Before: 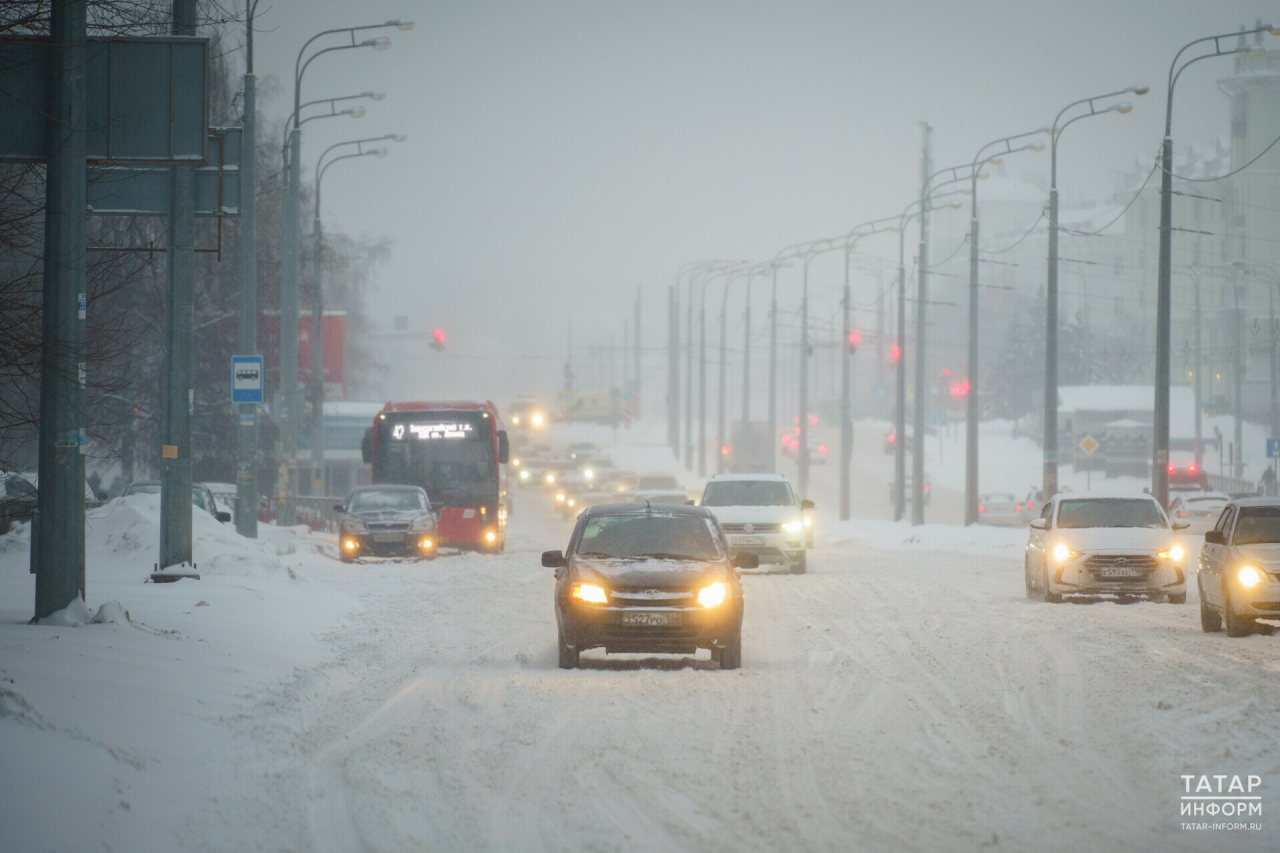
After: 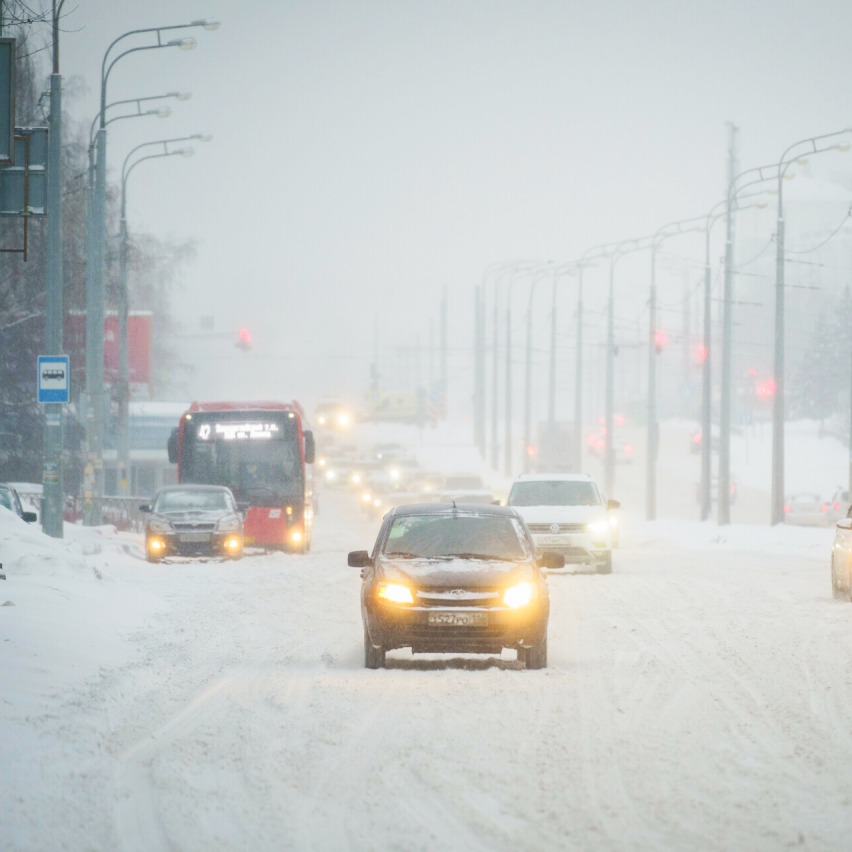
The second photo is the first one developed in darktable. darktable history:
tone curve: curves: ch0 [(0, 0) (0.055, 0.057) (0.258, 0.307) (0.434, 0.543) (0.517, 0.657) (0.745, 0.874) (1, 1)]; ch1 [(0, 0) (0.346, 0.307) (0.418, 0.383) (0.46, 0.439) (0.482, 0.493) (0.502, 0.497) (0.517, 0.506) (0.55, 0.561) (0.588, 0.61) (0.646, 0.688) (1, 1)]; ch2 [(0, 0) (0.346, 0.34) (0.431, 0.45) (0.485, 0.499) (0.5, 0.503) (0.527, 0.508) (0.545, 0.562) (0.679, 0.706) (1, 1)], preserve colors none
crop and rotate: left 15.214%, right 18.194%
